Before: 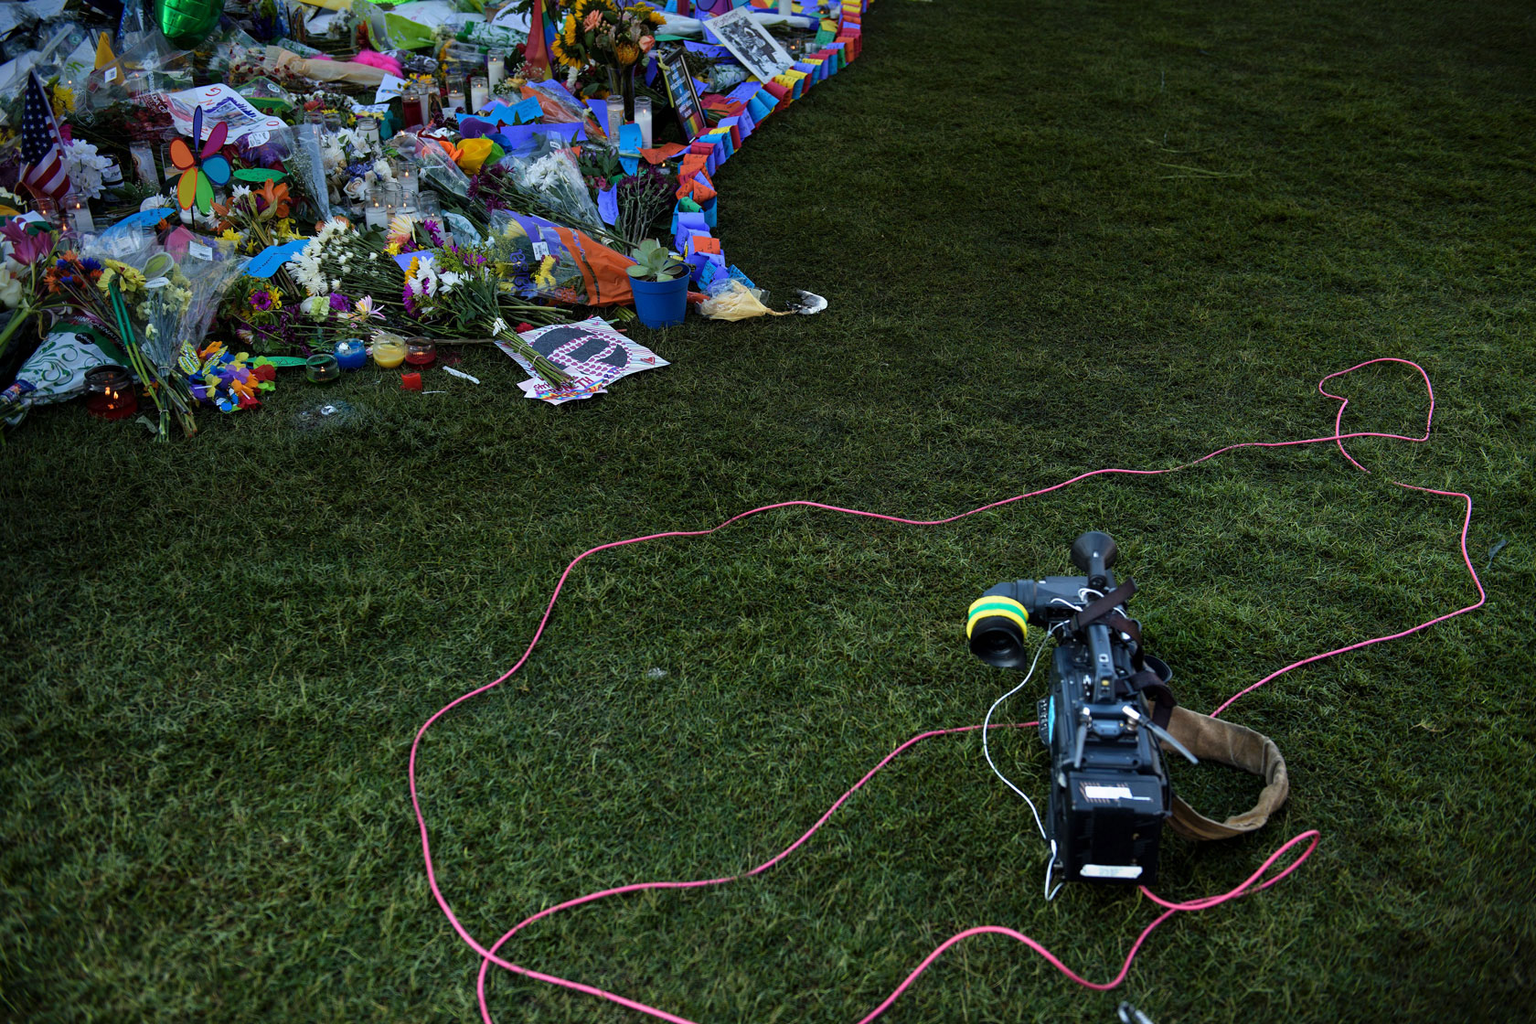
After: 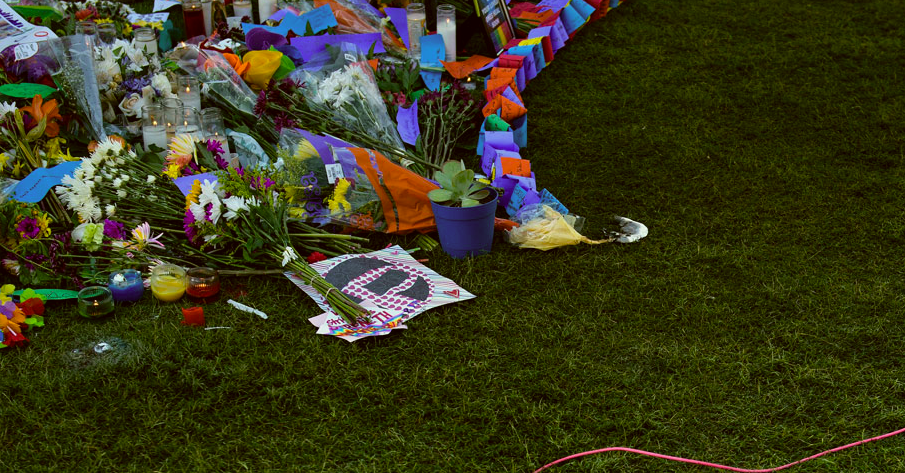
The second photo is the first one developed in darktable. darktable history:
contrast brightness saturation: saturation -0.1
crop: left 15.306%, top 9.065%, right 30.789%, bottom 48.638%
color balance rgb: perceptual saturation grading › global saturation 25%, global vibrance 20%
color correction: highlights a* -1.43, highlights b* 10.12, shadows a* 0.395, shadows b* 19.35
